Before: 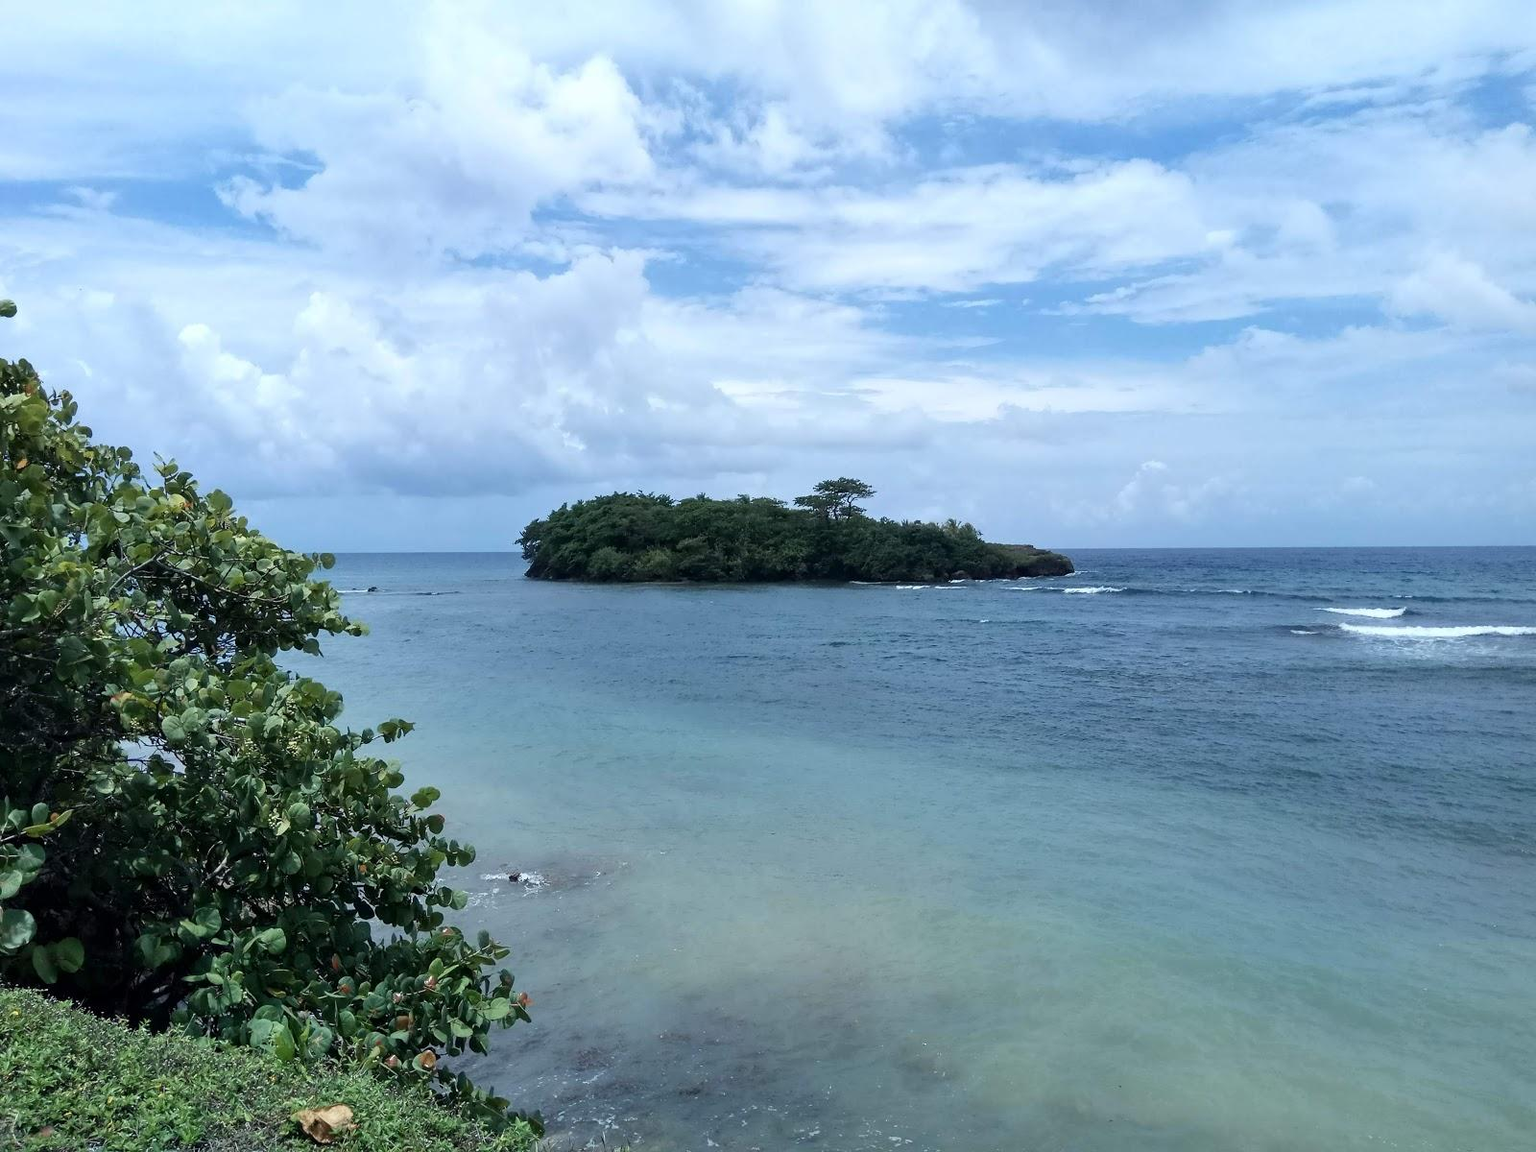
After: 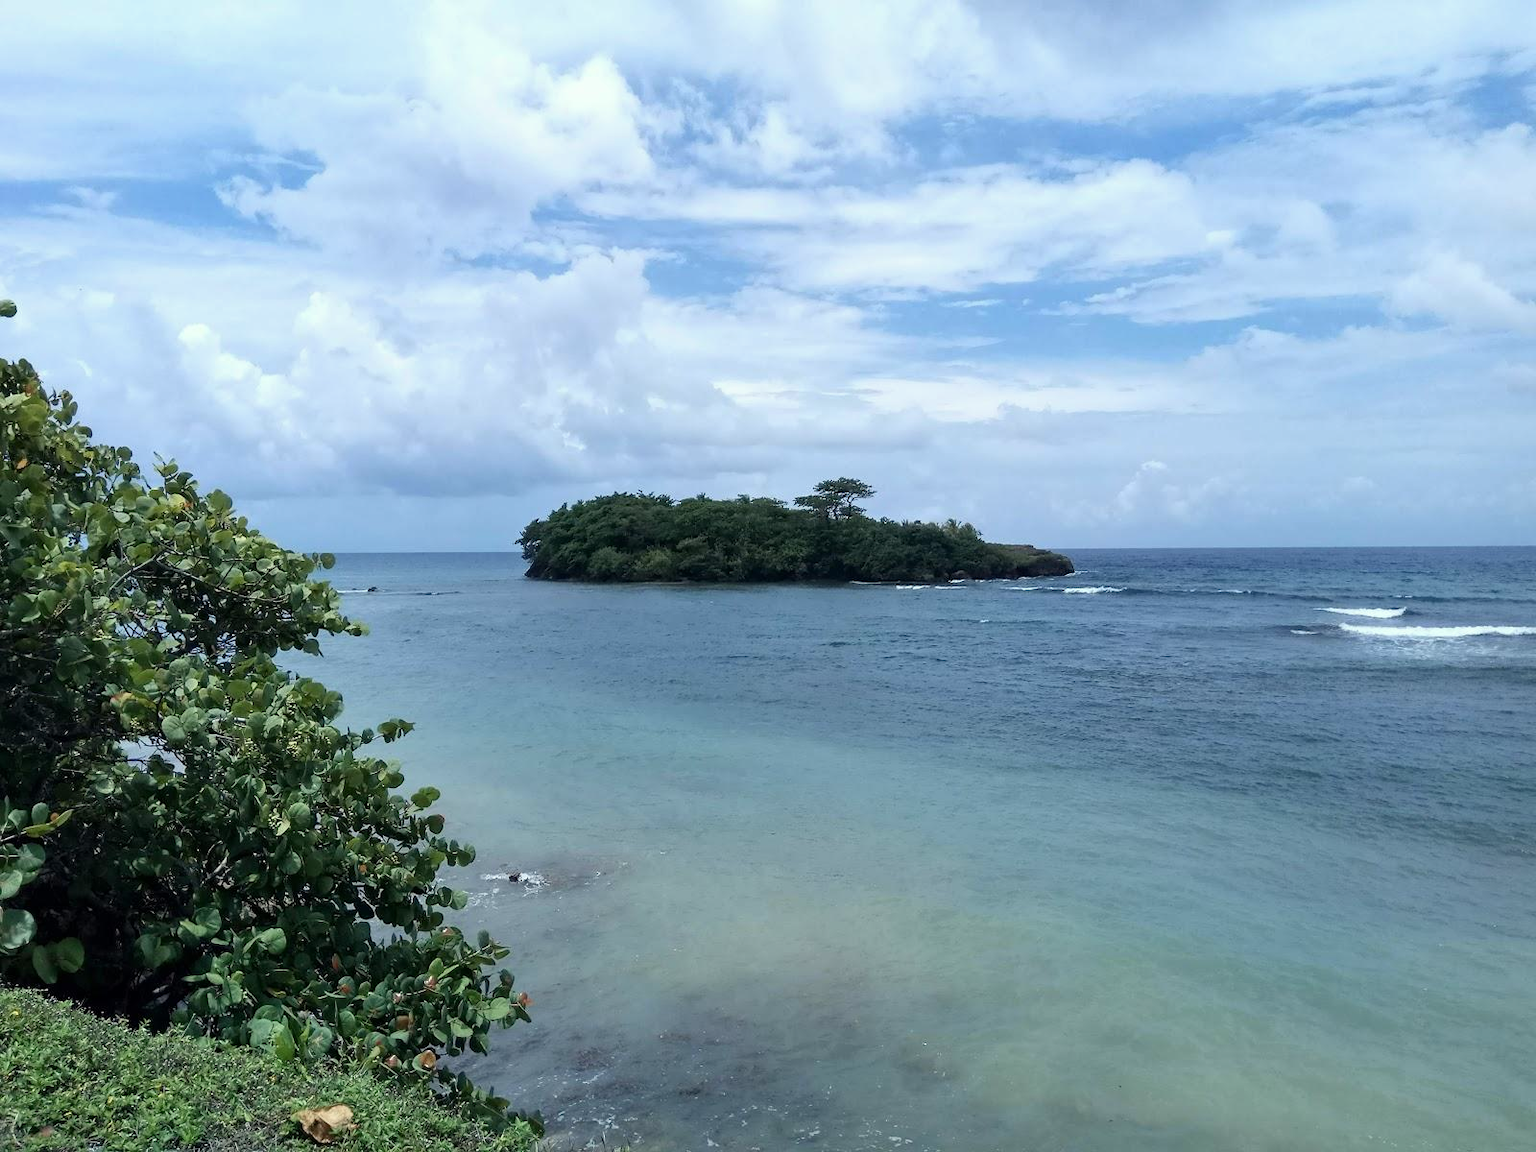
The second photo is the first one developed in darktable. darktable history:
color correction: highlights b* 2.93
